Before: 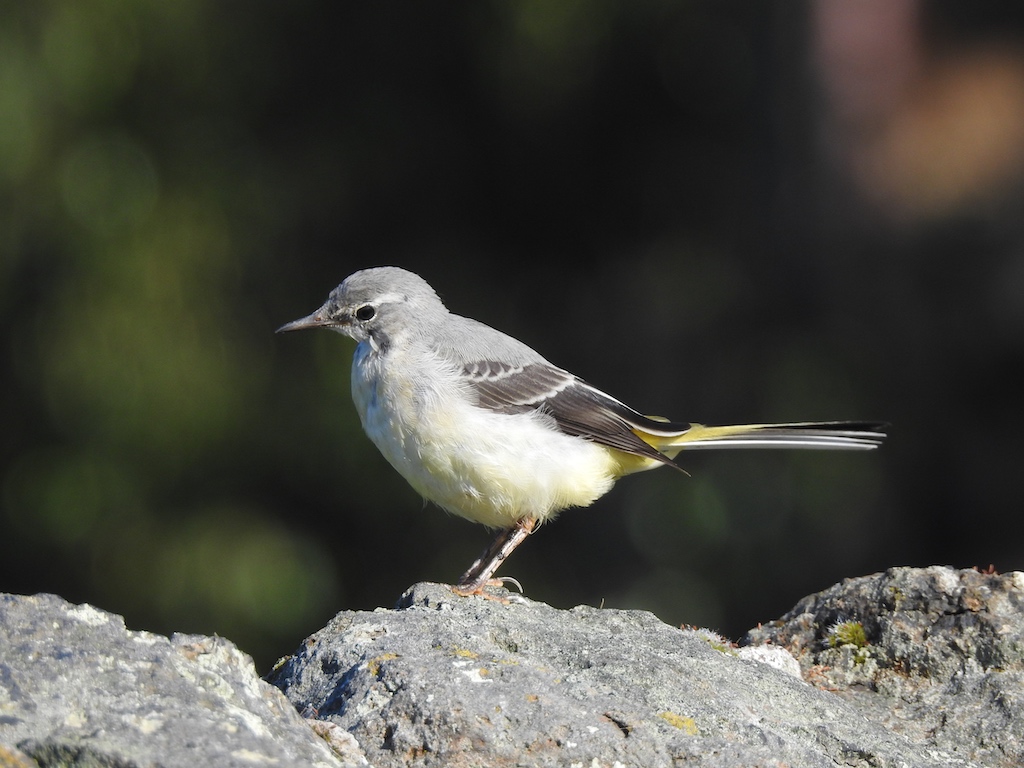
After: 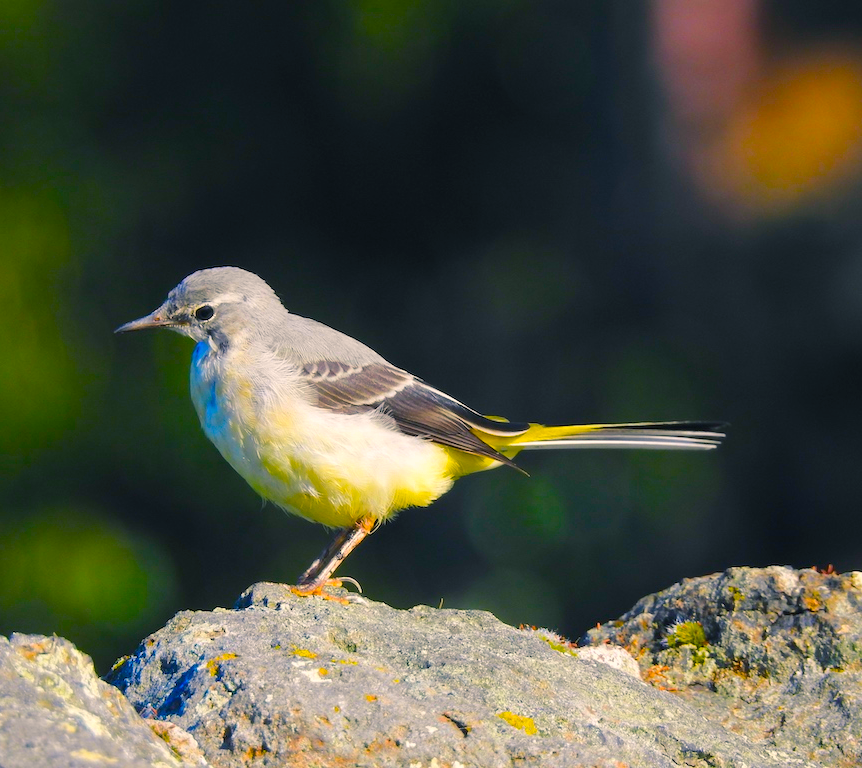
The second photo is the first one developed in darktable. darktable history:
crop: left 15.809%
contrast brightness saturation: contrast 0.039, saturation 0.068
color balance rgb: shadows lift › chroma 7.256%, shadows lift › hue 245.61°, highlights gain › chroma 3.021%, highlights gain › hue 60.19°, linear chroma grading › shadows 16.8%, linear chroma grading › highlights 61.001%, linear chroma grading › global chroma 49.376%, perceptual saturation grading › global saturation 19.904%, perceptual brilliance grading › mid-tones 9.964%, perceptual brilliance grading › shadows 15.705%, global vibrance 20%
